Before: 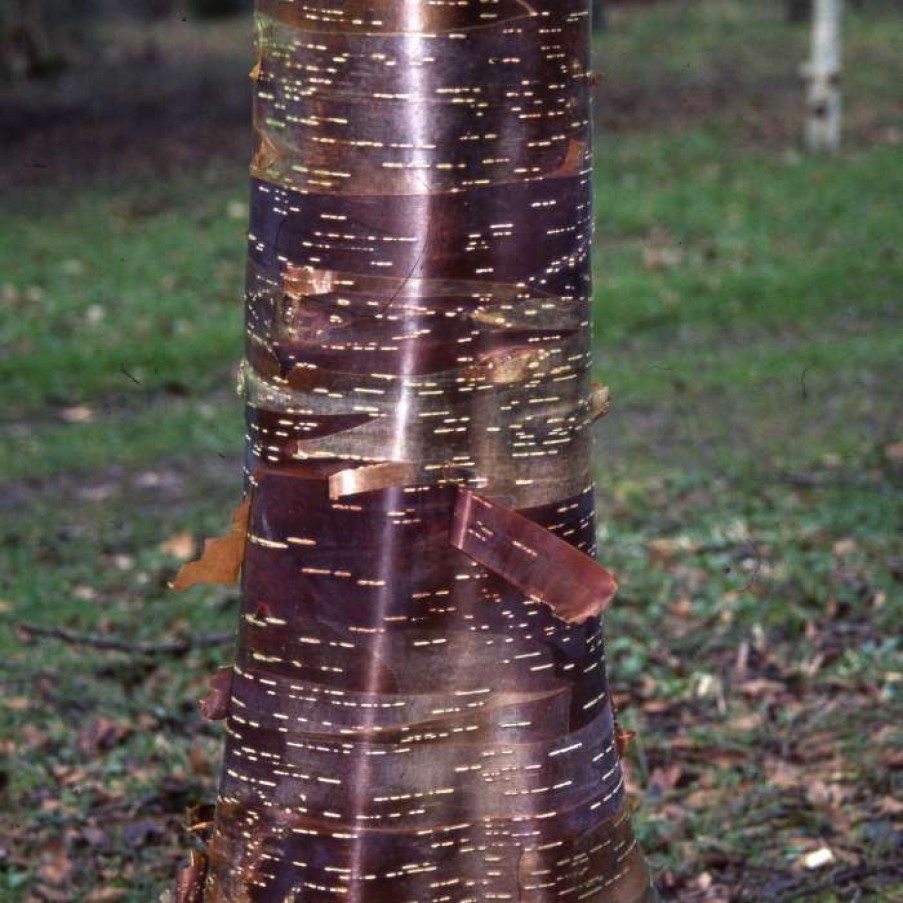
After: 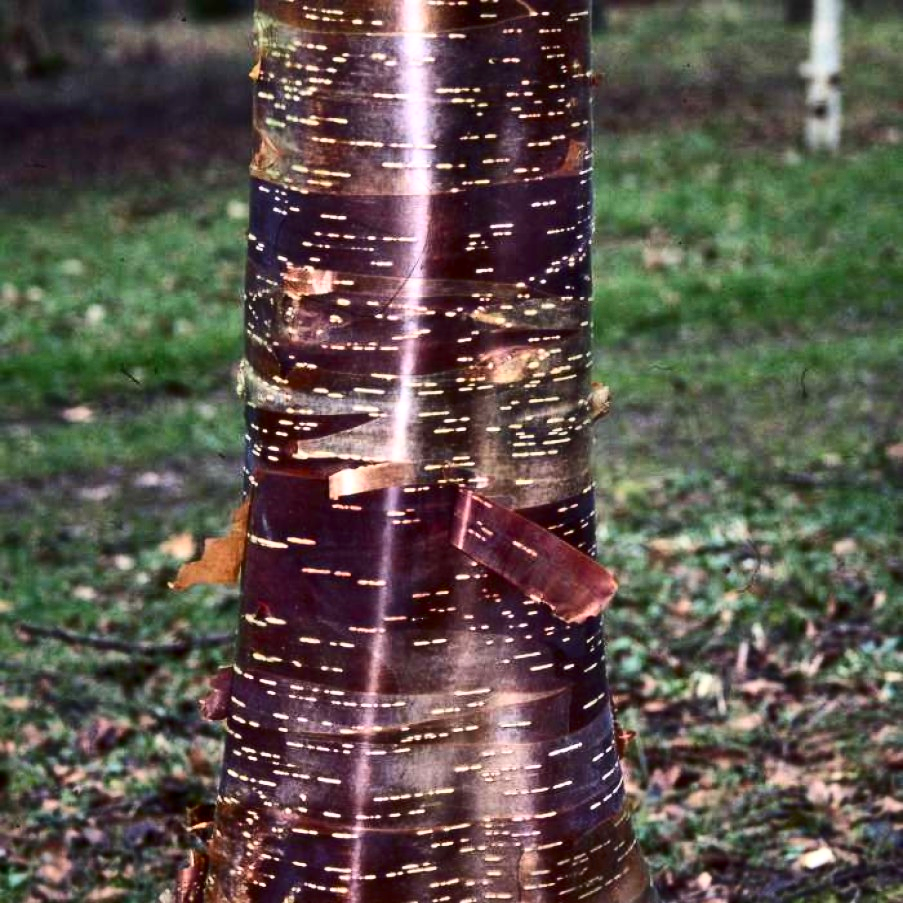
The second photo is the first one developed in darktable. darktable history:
shadows and highlights: shadows 49, highlights -41, soften with gaussian
contrast brightness saturation: contrast 0.4, brightness 0.1, saturation 0.21
local contrast: mode bilateral grid, contrast 20, coarseness 50, detail 120%, midtone range 0.2
